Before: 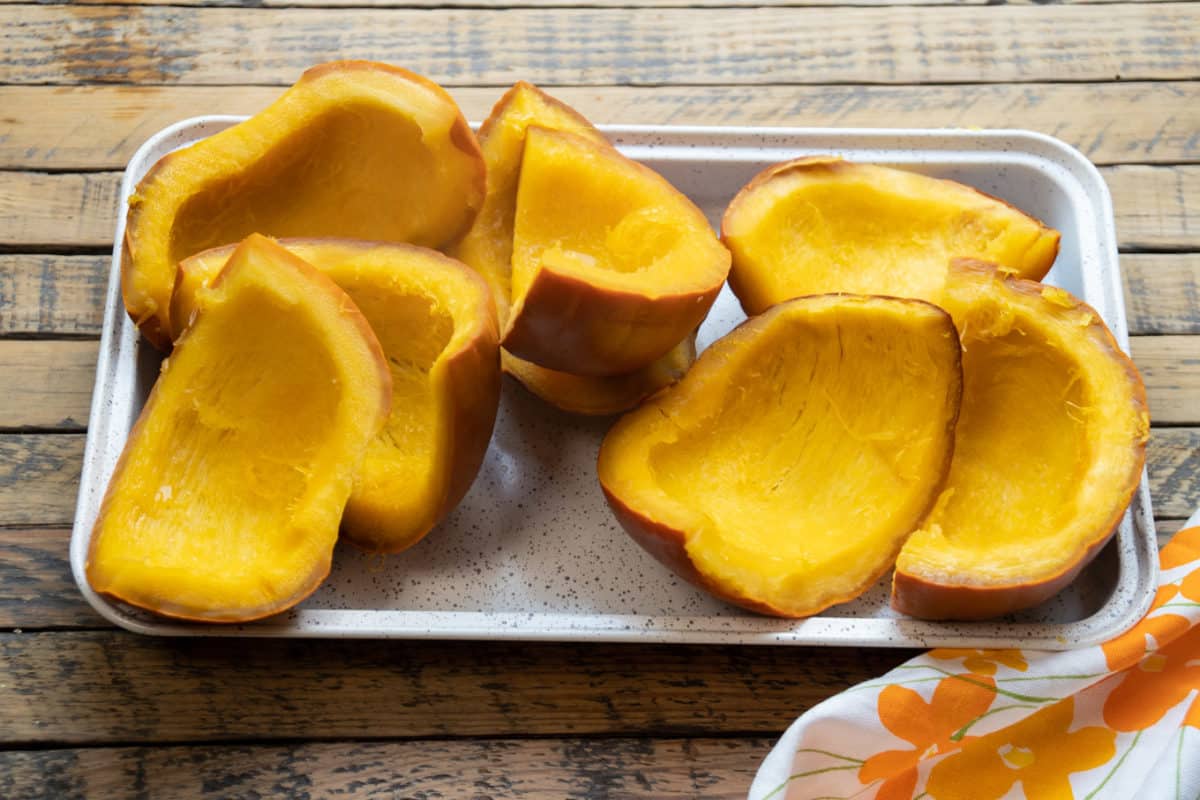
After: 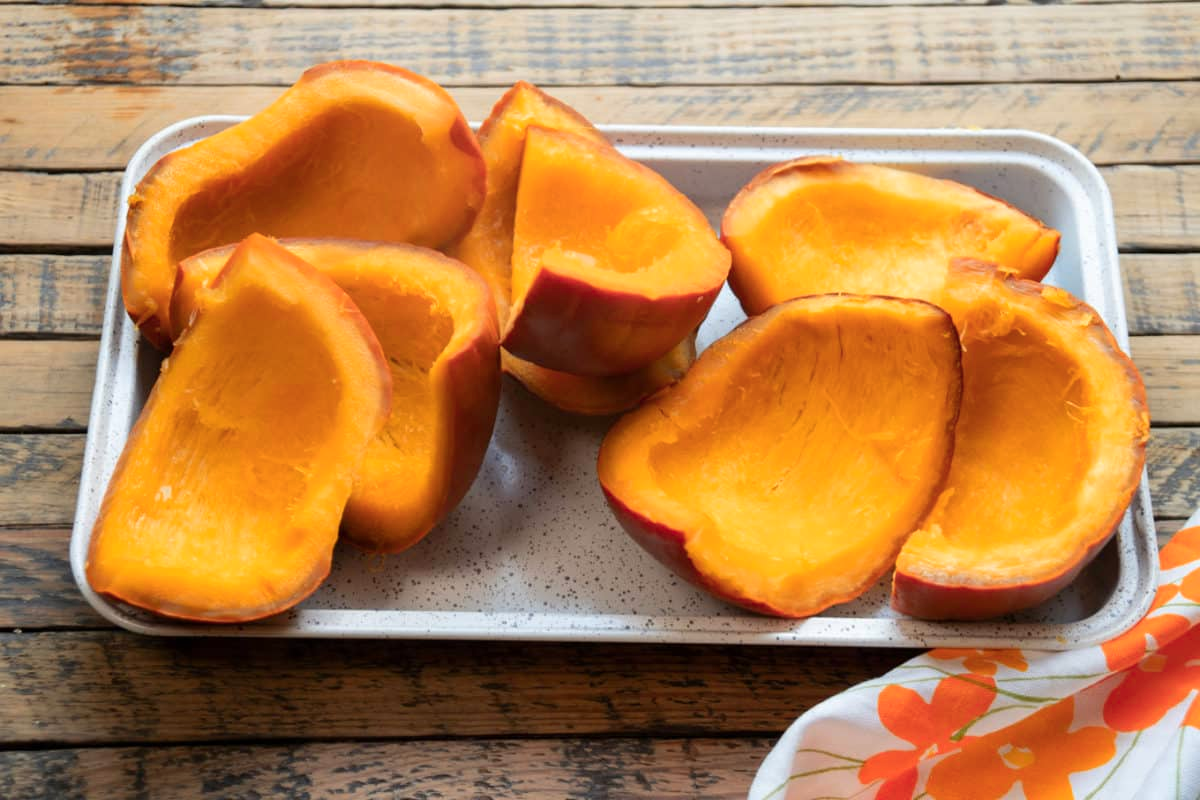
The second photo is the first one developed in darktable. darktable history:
color zones: curves: ch1 [(0.263, 0.53) (0.376, 0.287) (0.487, 0.512) (0.748, 0.547) (1, 0.513)]; ch2 [(0.262, 0.45) (0.751, 0.477)]
